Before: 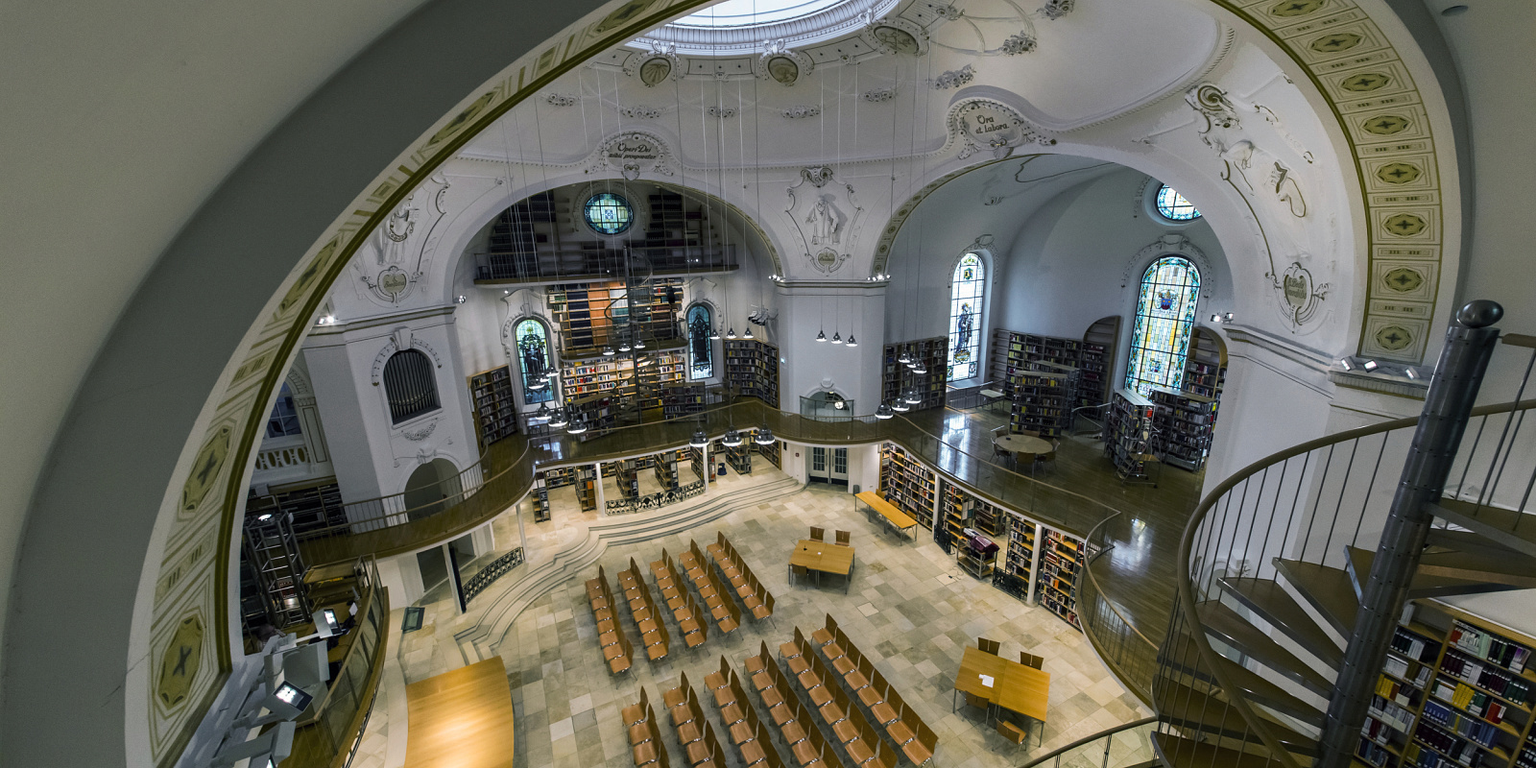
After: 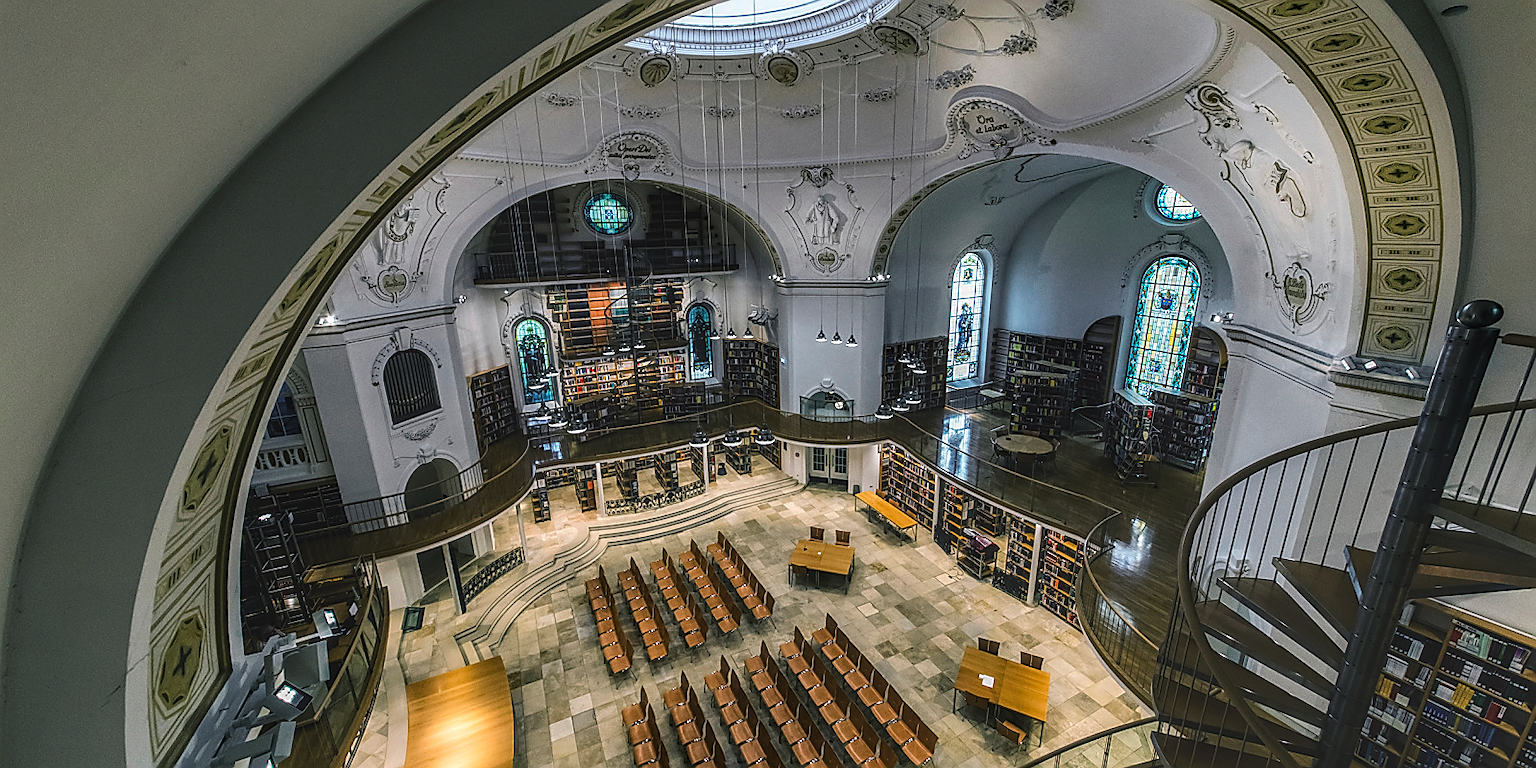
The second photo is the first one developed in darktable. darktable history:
local contrast: highlights 5%, shadows 1%, detail 182%
sharpen: radius 1.413, amount 1.242, threshold 0.673
contrast brightness saturation: contrast 0.093, saturation 0.267
exposure: black level correction -0.035, exposure -0.494 EV, compensate exposure bias true, compensate highlight preservation false
